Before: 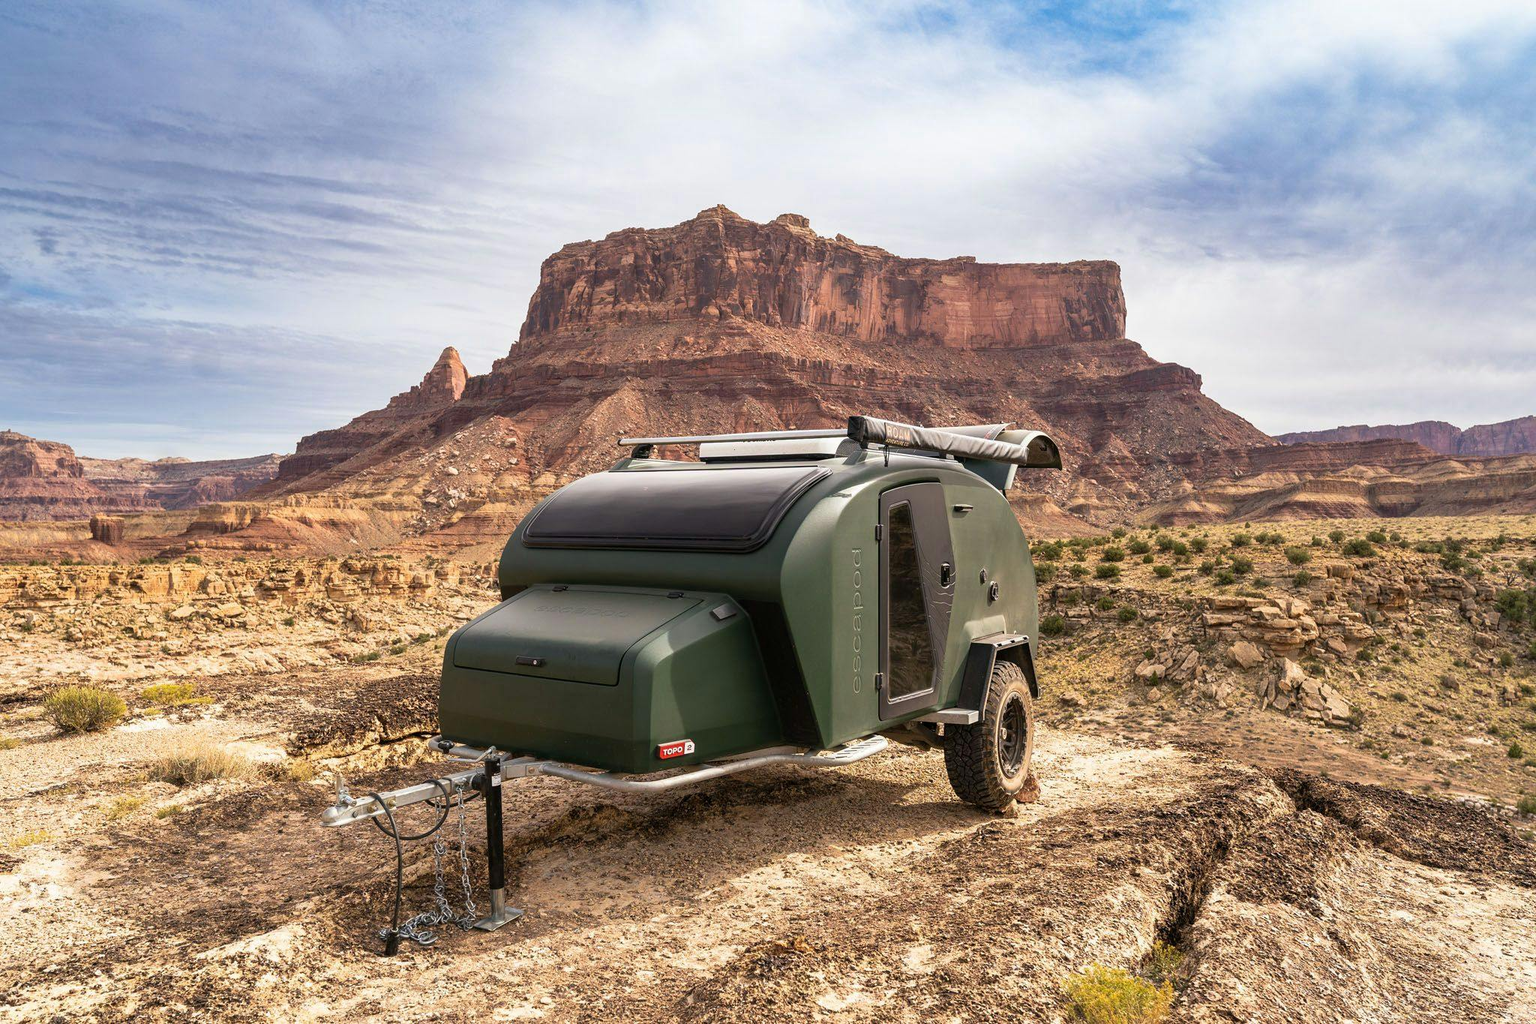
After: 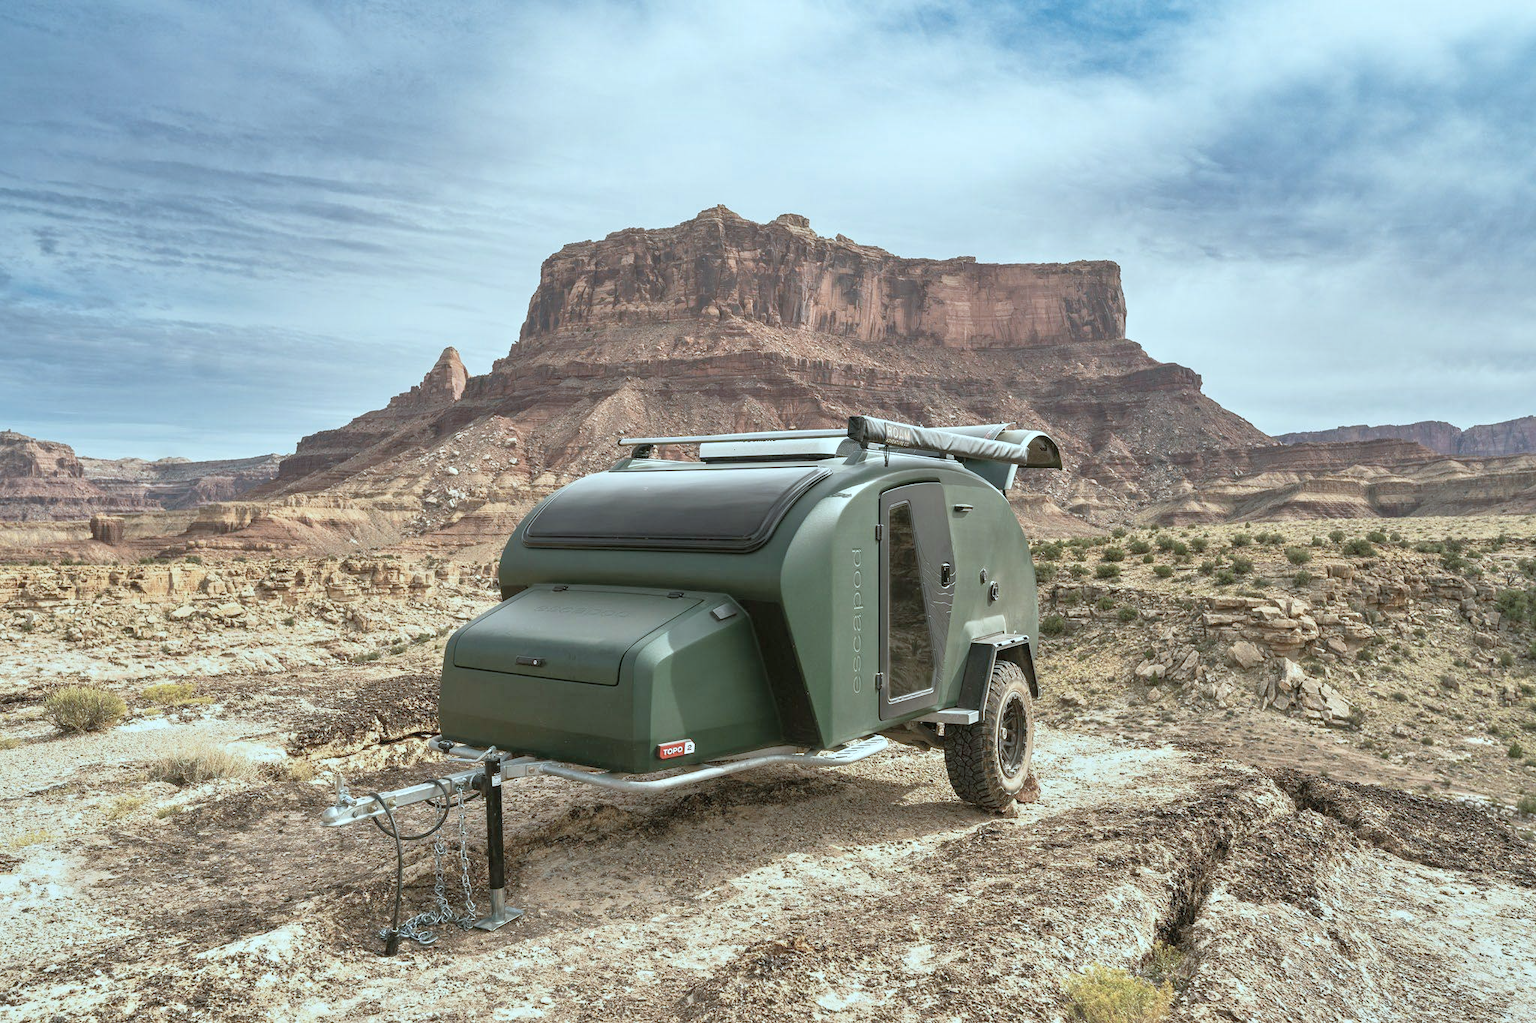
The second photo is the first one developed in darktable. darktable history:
tone equalizer: -8 EV 1 EV, -7 EV 1 EV, -6 EV 1 EV, -5 EV 1 EV, -4 EV 1 EV, -3 EV 0.75 EV, -2 EV 0.5 EV, -1 EV 0.25 EV
color balance: mode lift, gamma, gain (sRGB), lift [1.04, 1, 1, 0.97], gamma [1.01, 1, 1, 0.97], gain [0.96, 1, 1, 0.97]
color correction: highlights a* -12.64, highlights b* -18.1, saturation 0.7
